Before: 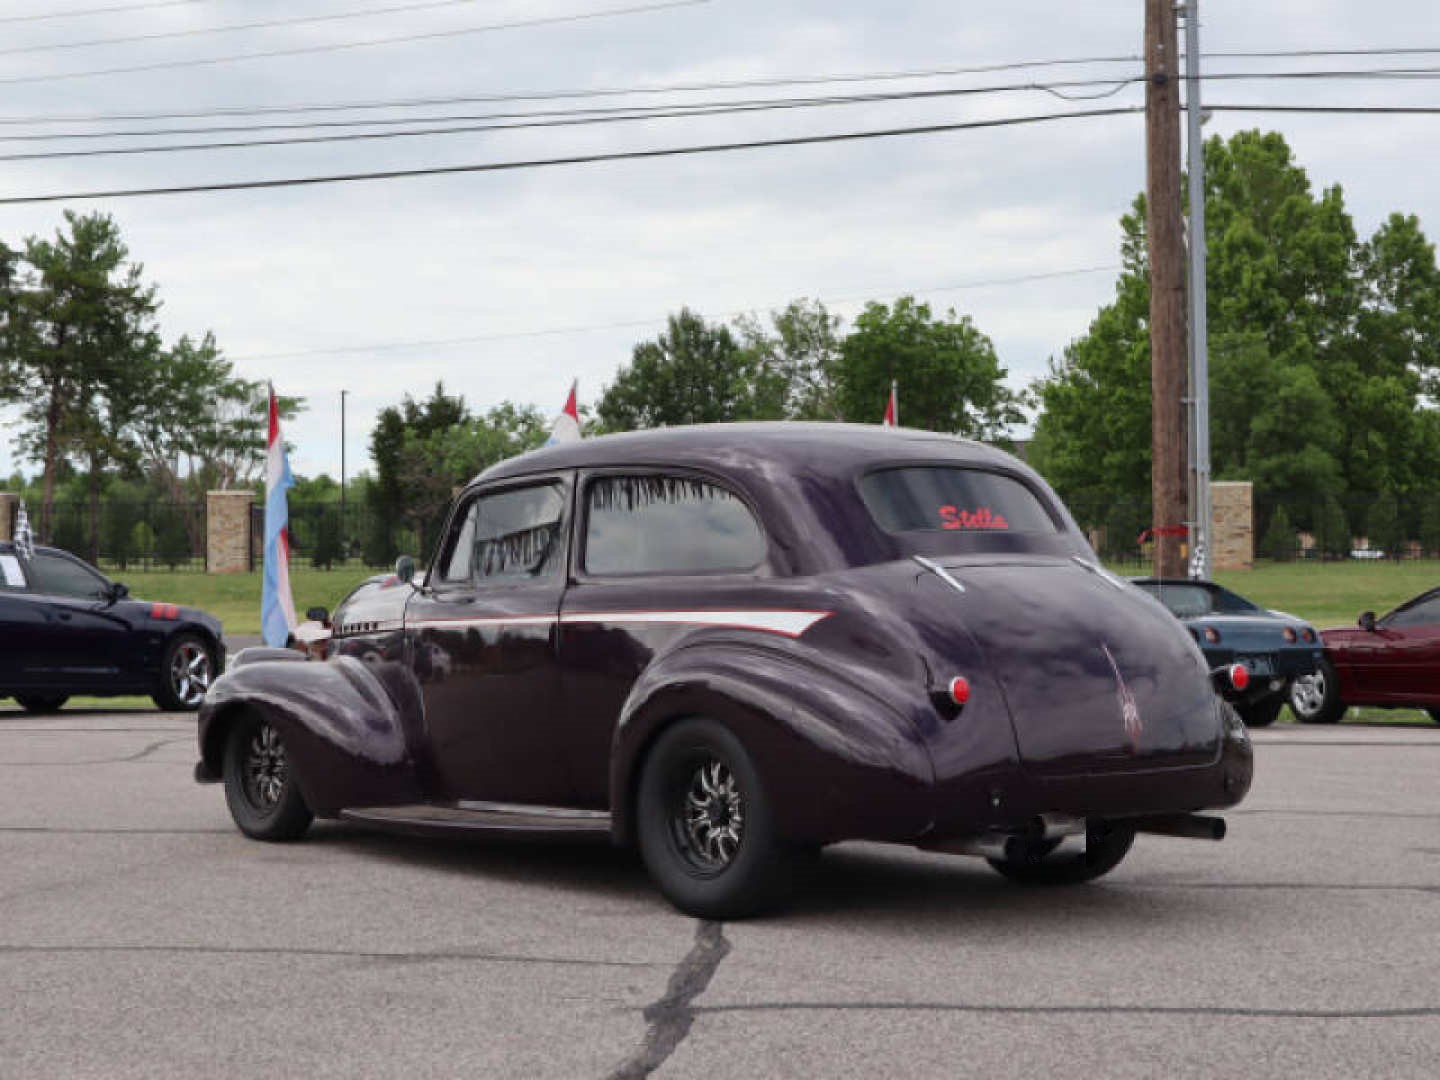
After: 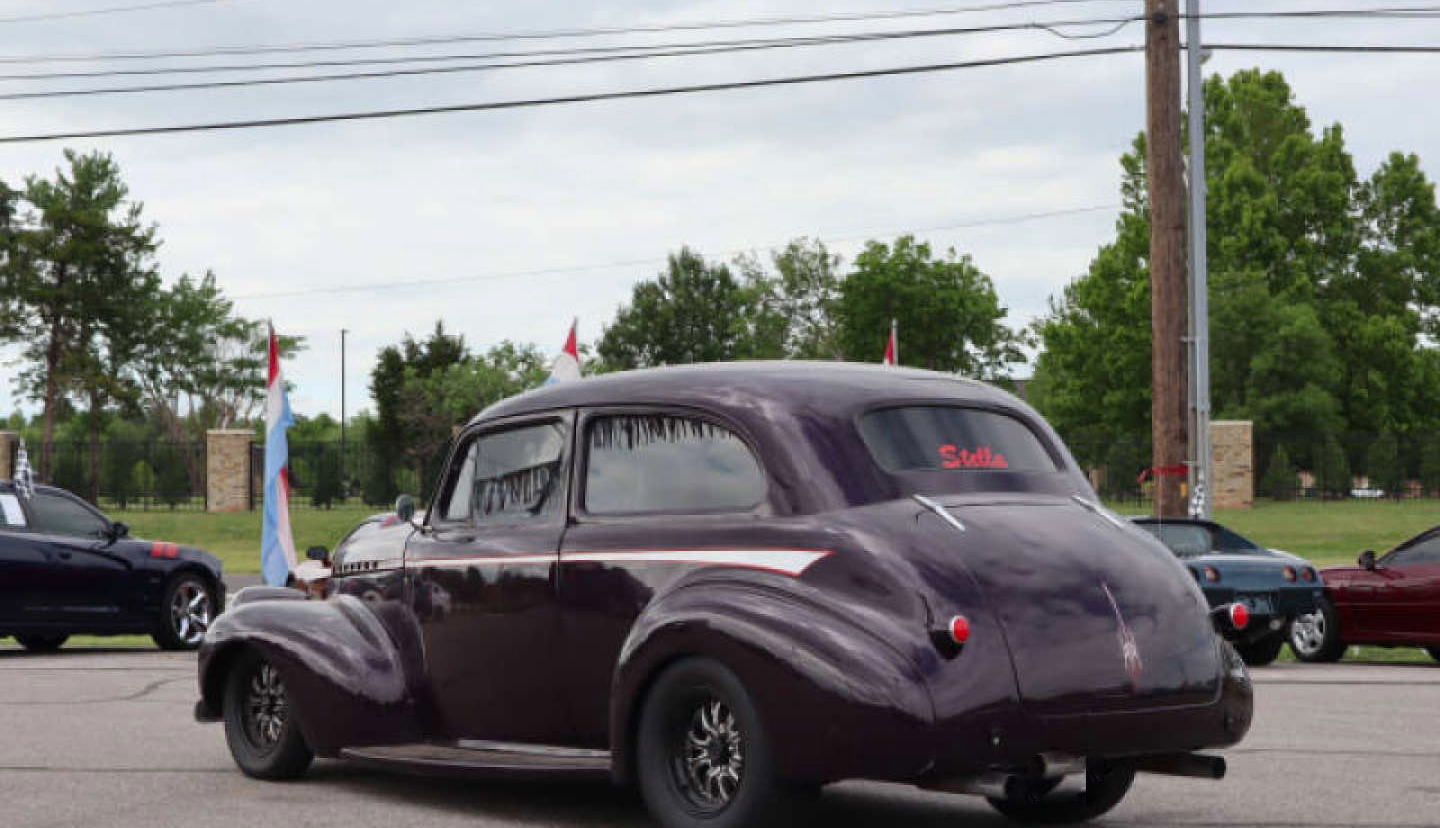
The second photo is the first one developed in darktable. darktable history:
crop: top 5.667%, bottom 17.637%
contrast brightness saturation: contrast 0.04, saturation 0.07
